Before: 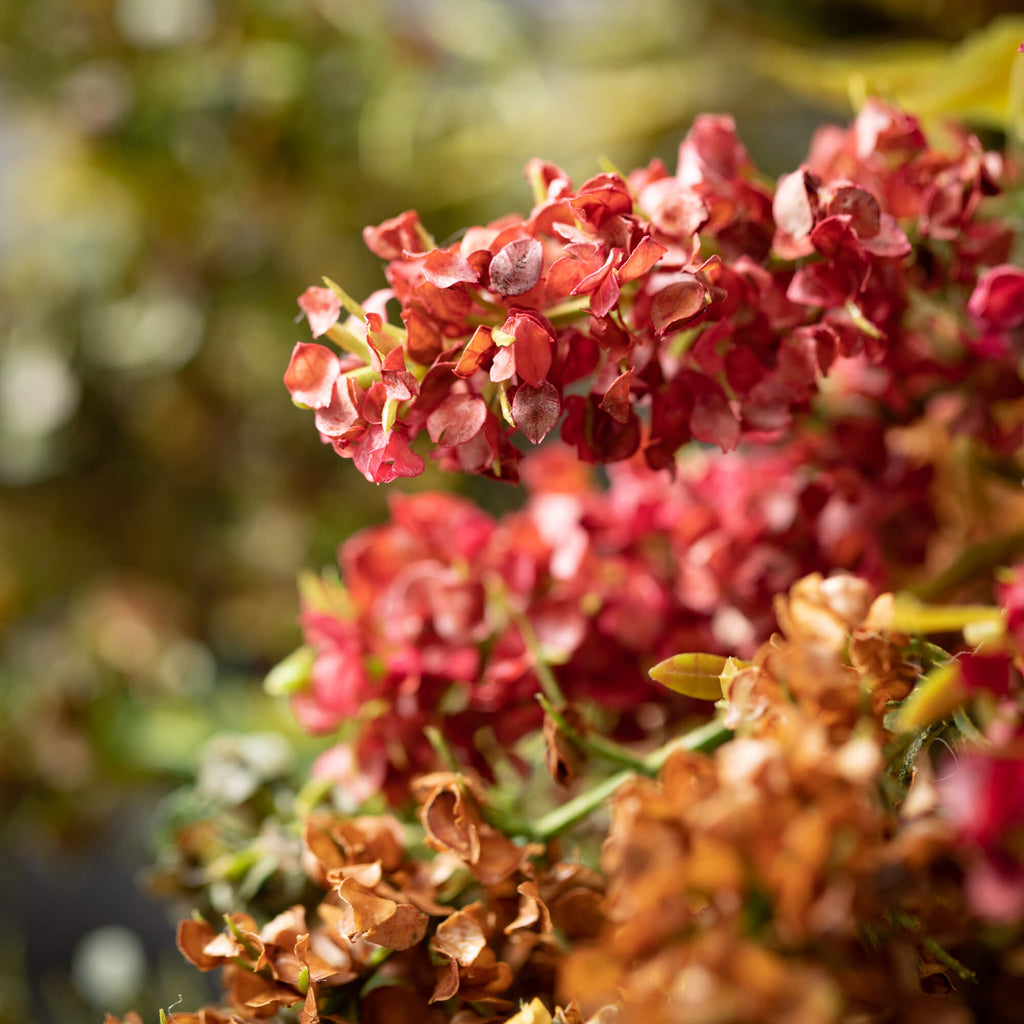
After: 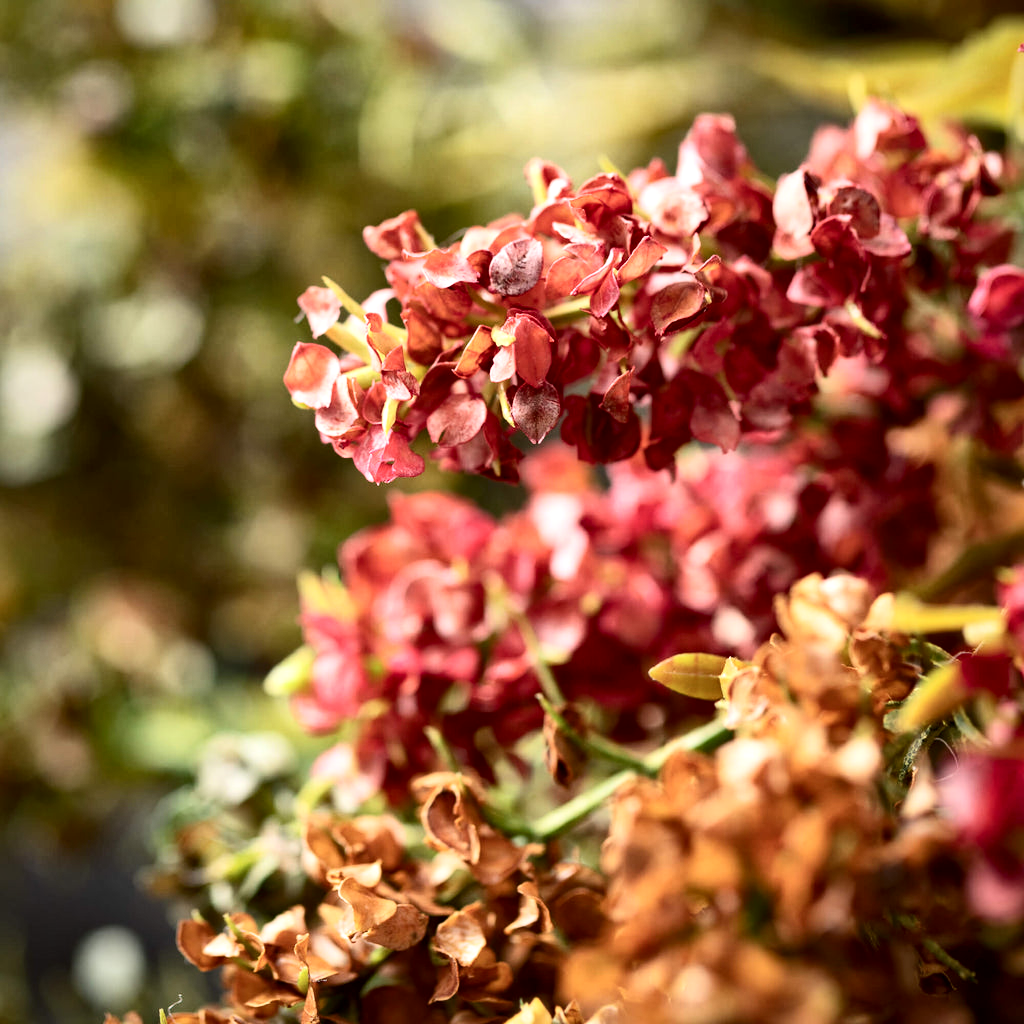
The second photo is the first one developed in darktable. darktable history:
local contrast: mode bilateral grid, contrast 20, coarseness 50, detail 150%, midtone range 0.2
contrast brightness saturation: contrast 0.24, brightness 0.09
